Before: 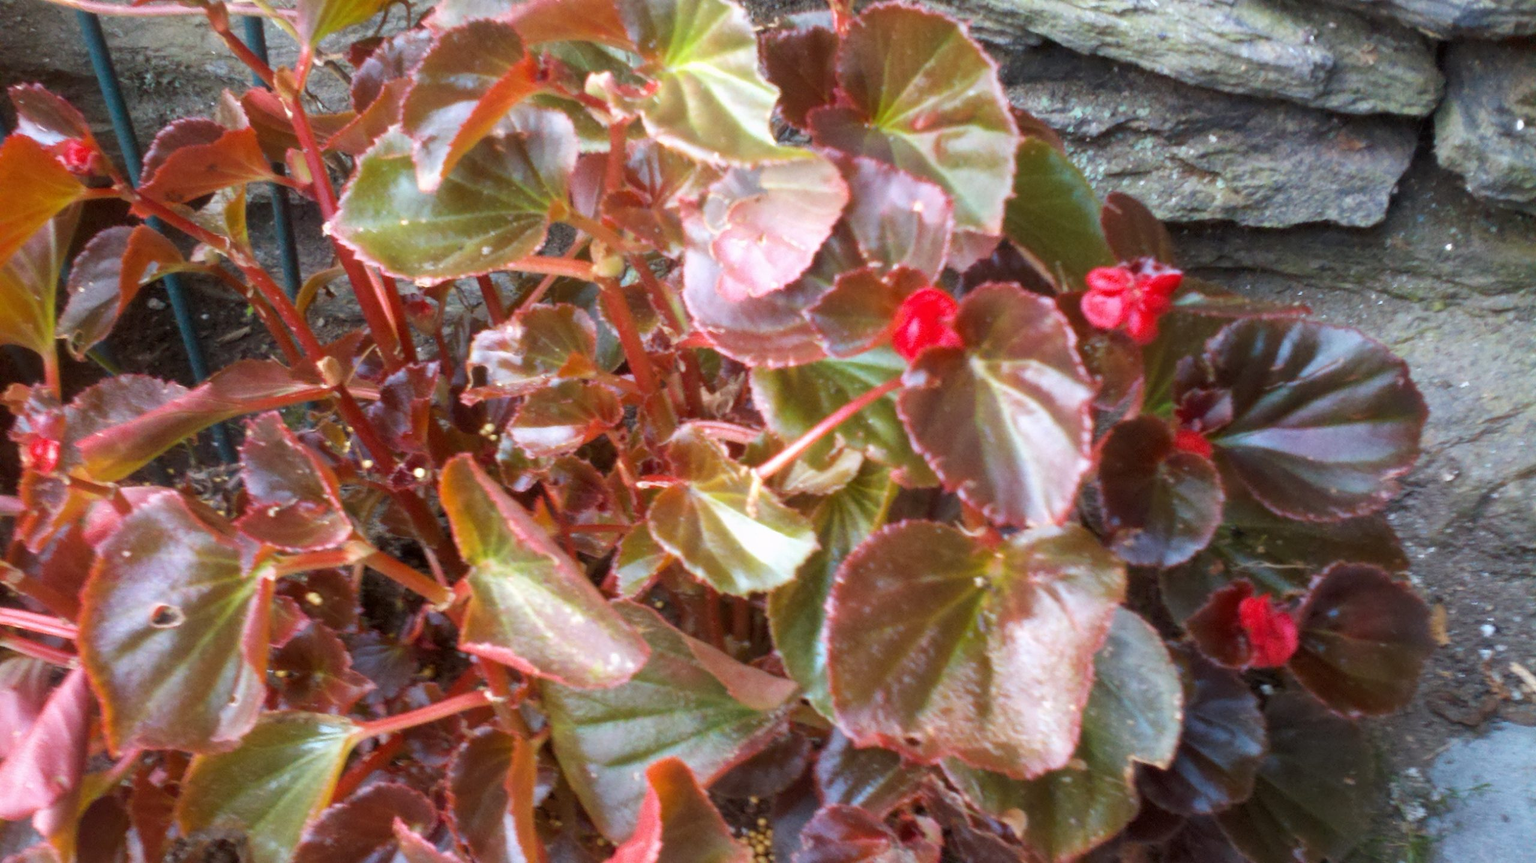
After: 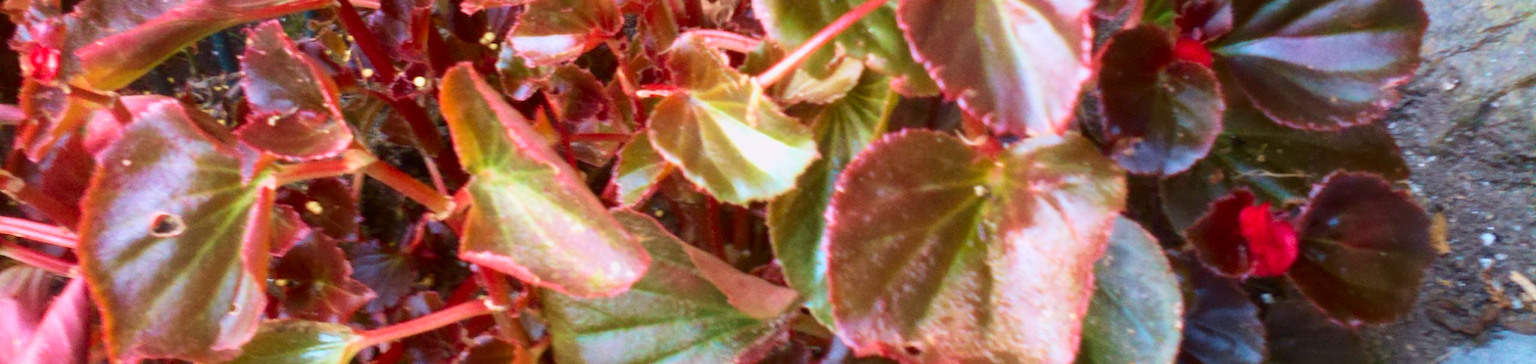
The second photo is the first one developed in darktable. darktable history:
crop: top 45.406%, bottom 12.253%
velvia: on, module defaults
tone curve: curves: ch0 [(0, 0.011) (0.139, 0.106) (0.295, 0.271) (0.499, 0.523) (0.739, 0.782) (0.857, 0.879) (1, 0.967)]; ch1 [(0, 0) (0.291, 0.229) (0.394, 0.365) (0.469, 0.456) (0.495, 0.497) (0.524, 0.53) (0.588, 0.62) (0.725, 0.779) (1, 1)]; ch2 [(0, 0) (0.125, 0.089) (0.35, 0.317) (0.437, 0.42) (0.502, 0.499) (0.537, 0.551) (0.613, 0.636) (1, 1)], color space Lab, independent channels, preserve colors none
